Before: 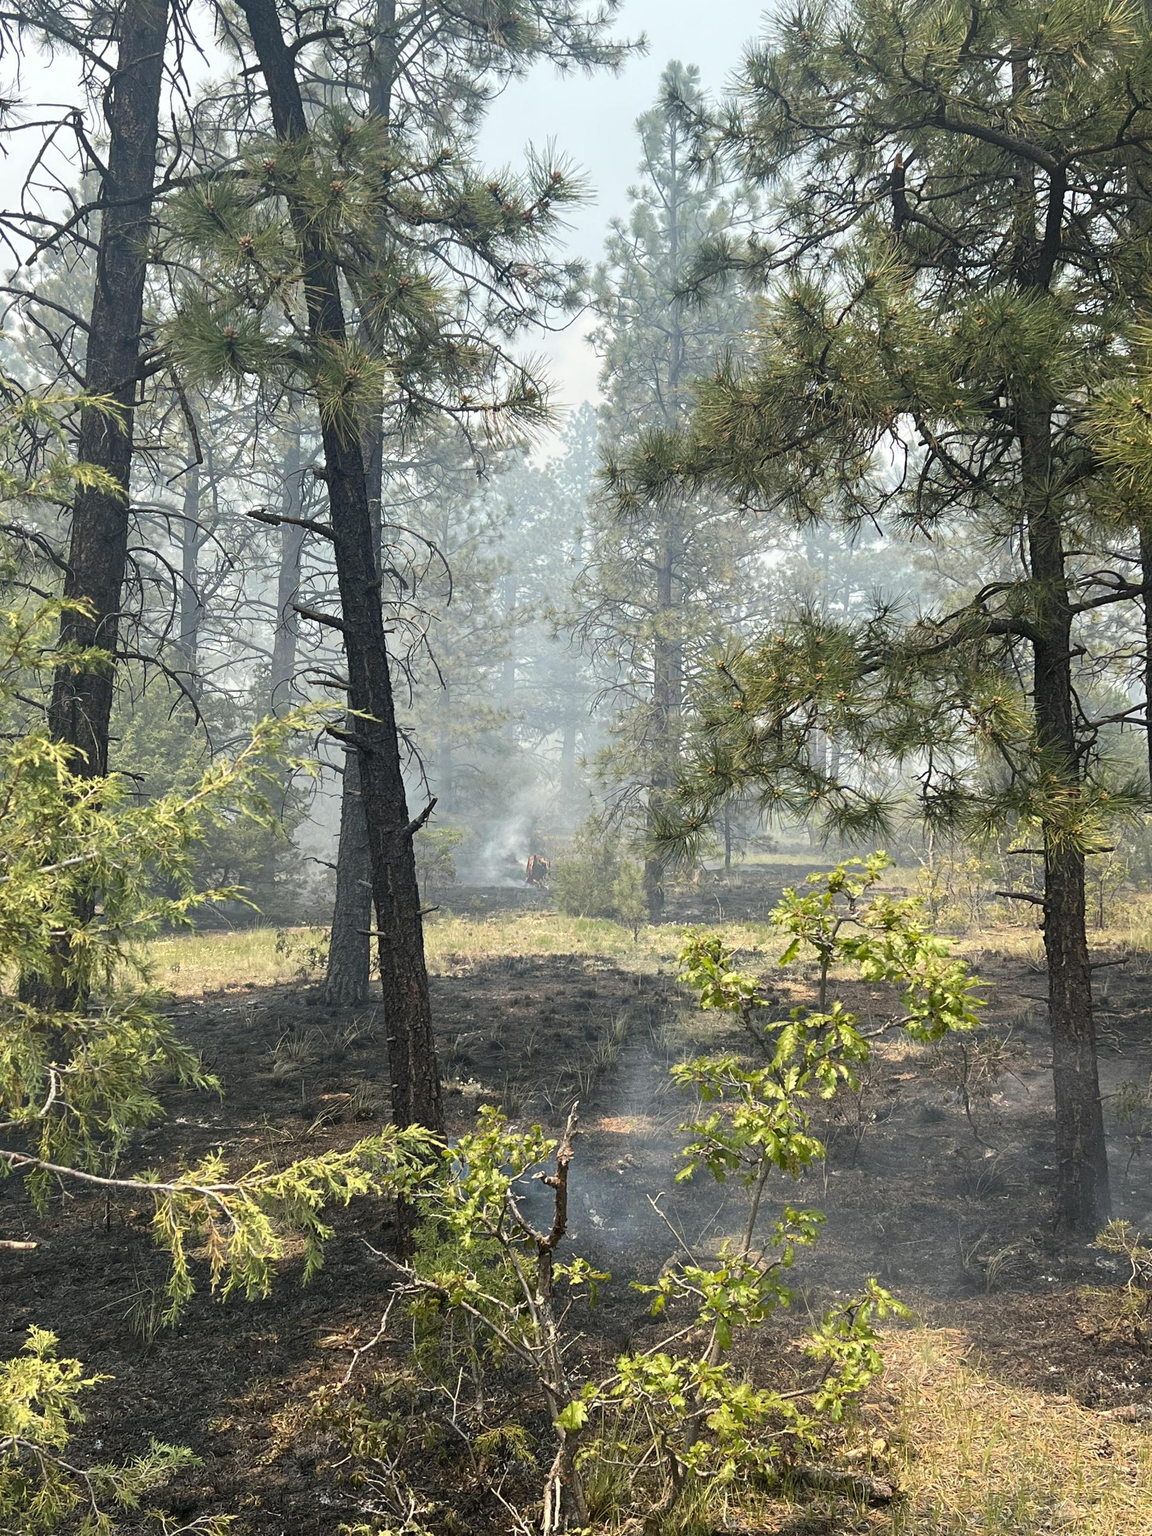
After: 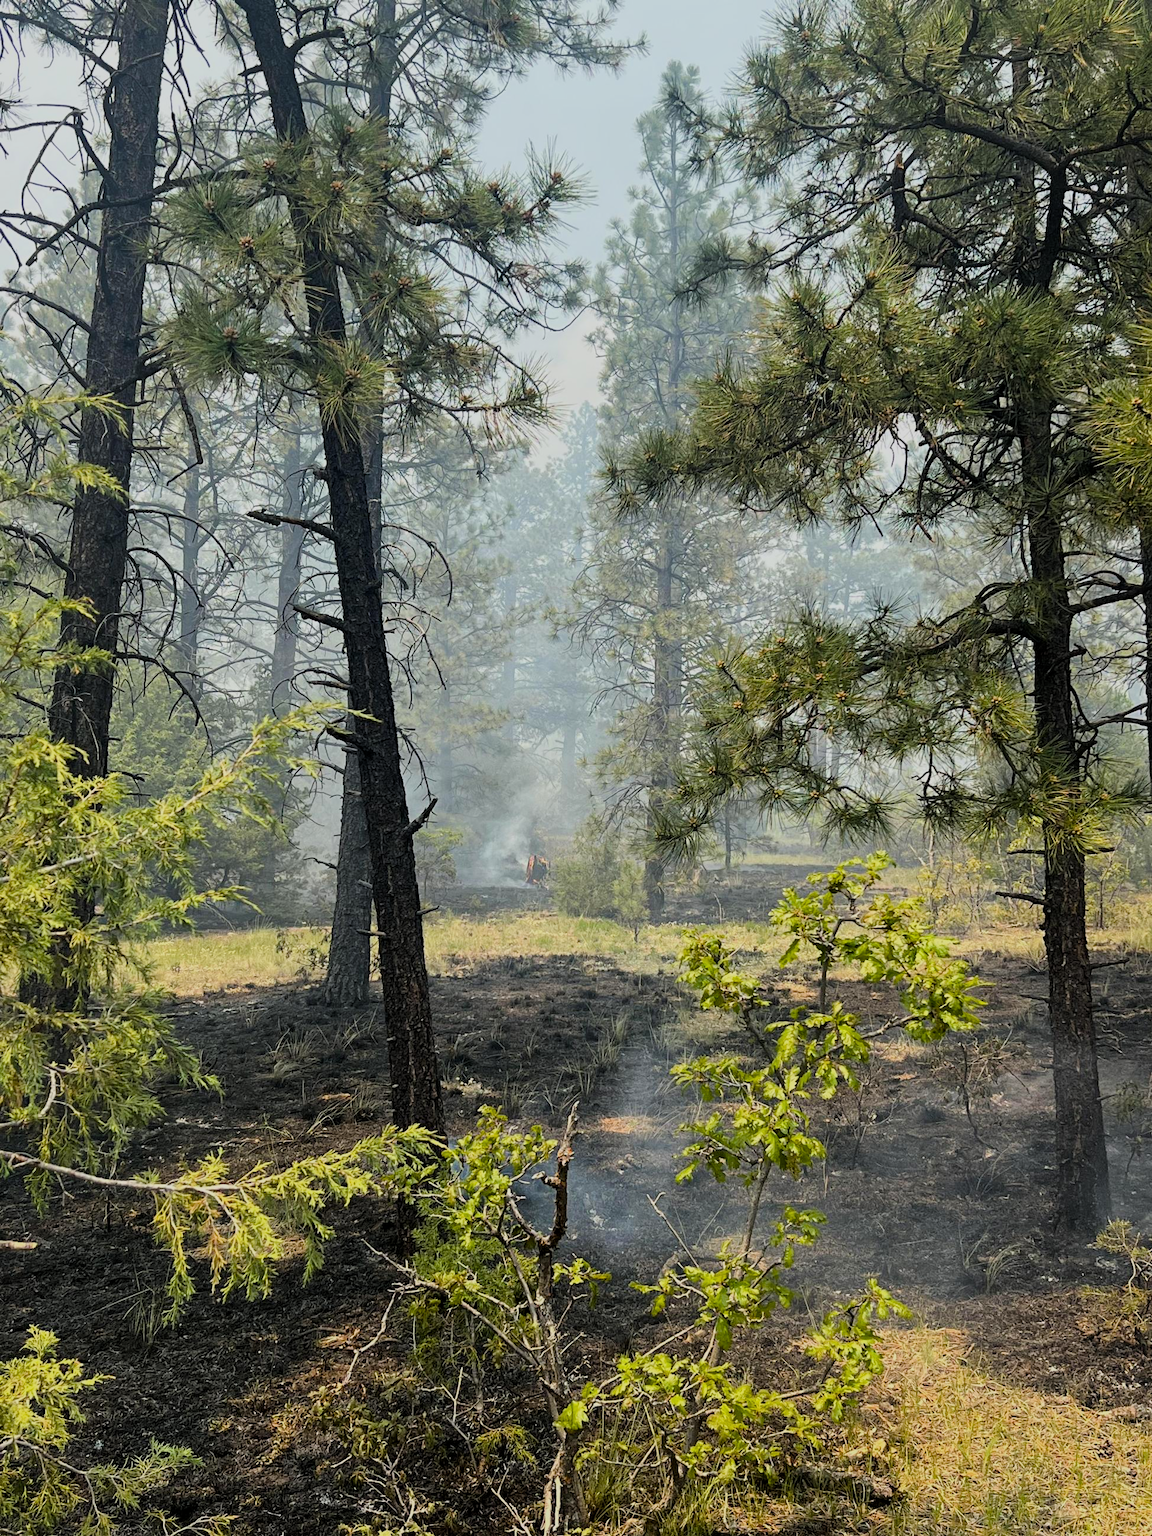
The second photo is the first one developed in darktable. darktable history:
filmic rgb: black relative exposure -7.65 EV, white relative exposure 4.56 EV, hardness 3.61, color science v6 (2022)
local contrast: mode bilateral grid, contrast 100, coarseness 99, detail 108%, midtone range 0.2
color balance rgb: power › luminance -8.907%, perceptual saturation grading › global saturation 29.052%, perceptual saturation grading › mid-tones 12.662%, perceptual saturation grading › shadows 9.161%
